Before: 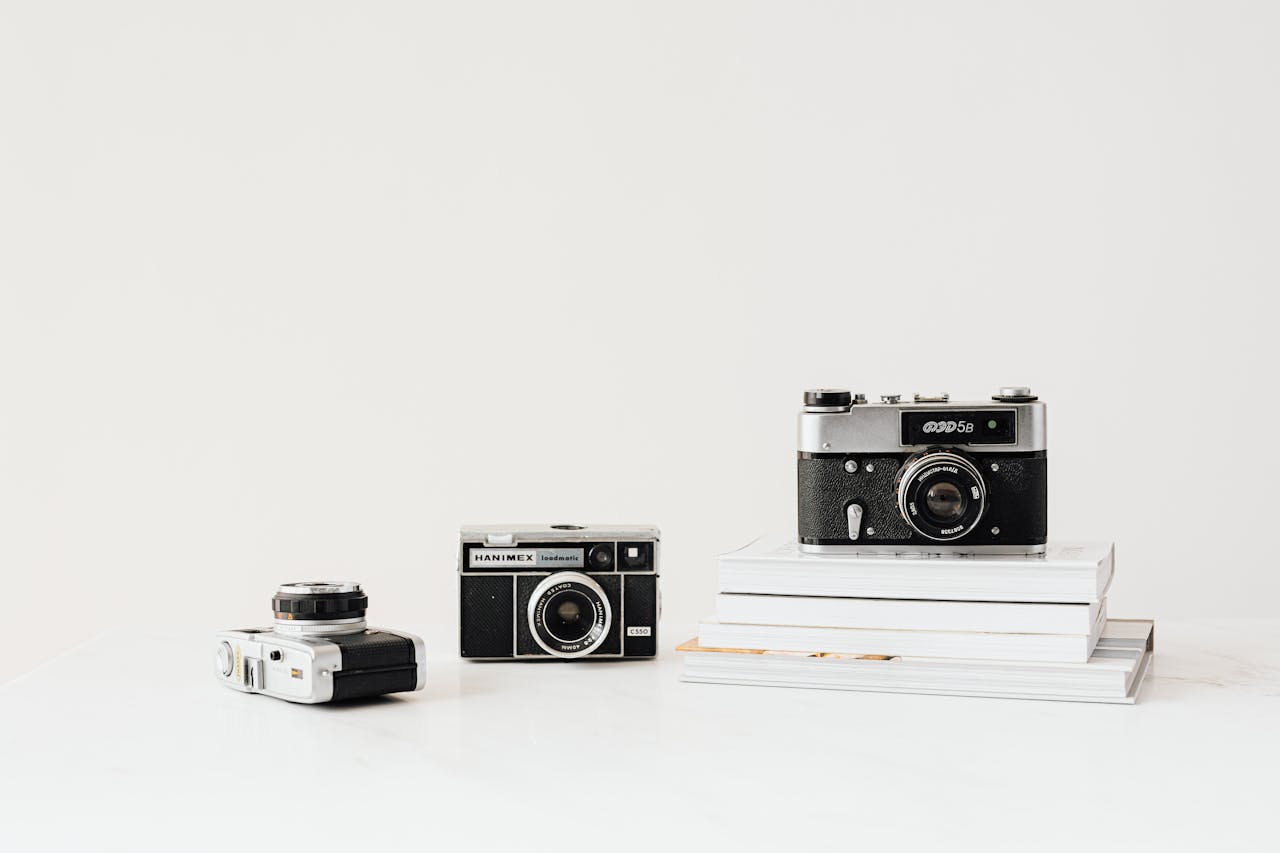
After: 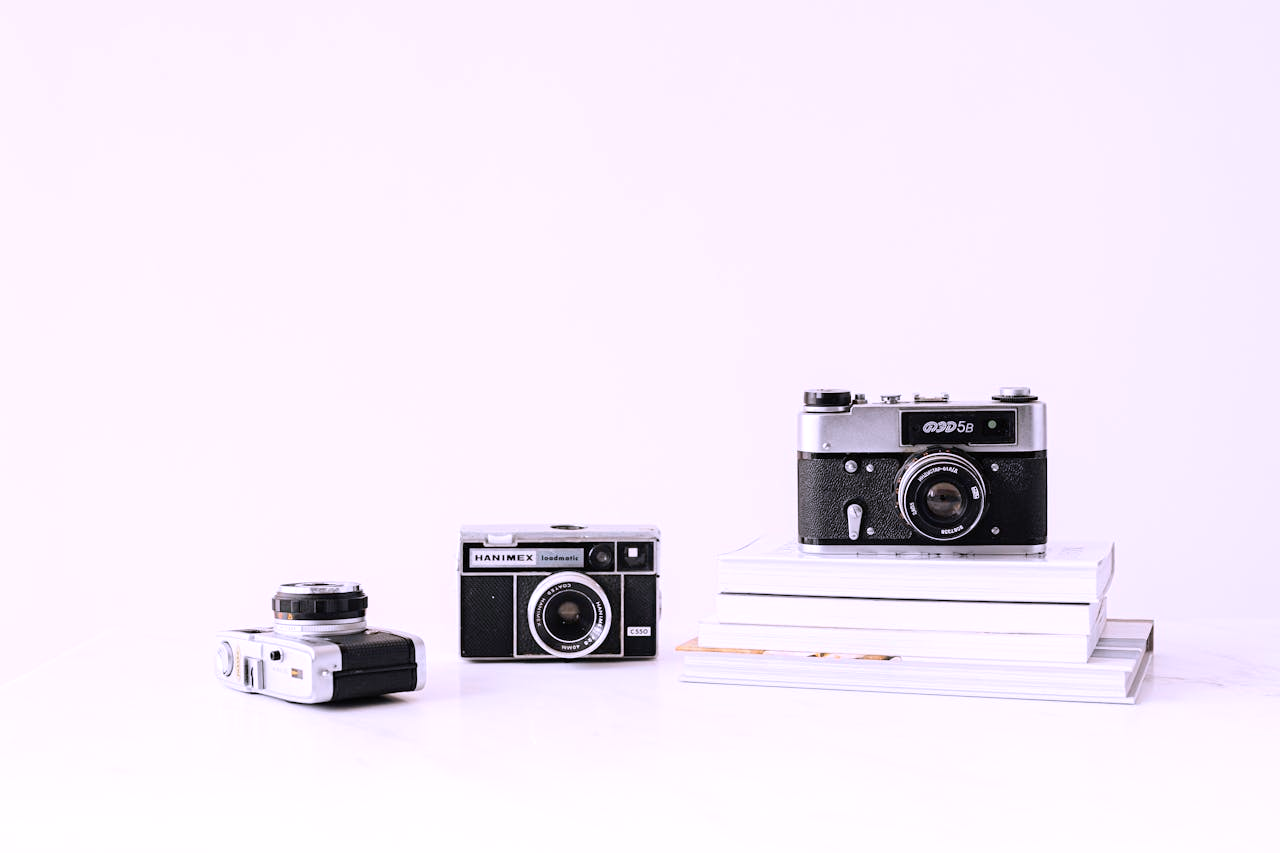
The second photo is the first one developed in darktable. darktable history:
white balance: red 1.042, blue 1.17
exposure: exposure 0.131 EV, compensate highlight preservation false
